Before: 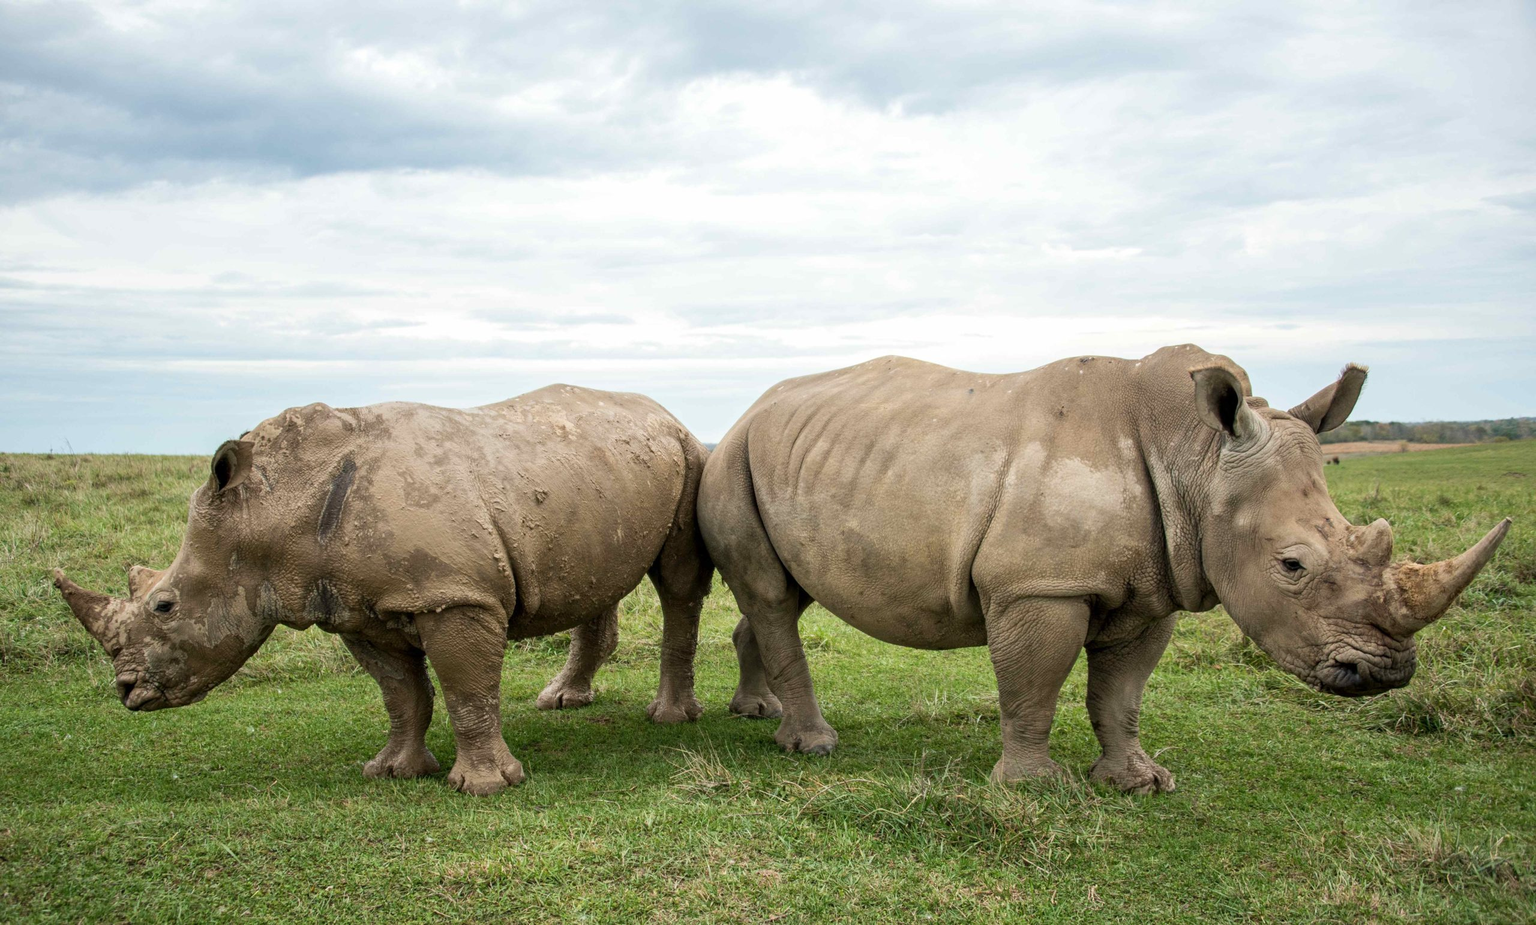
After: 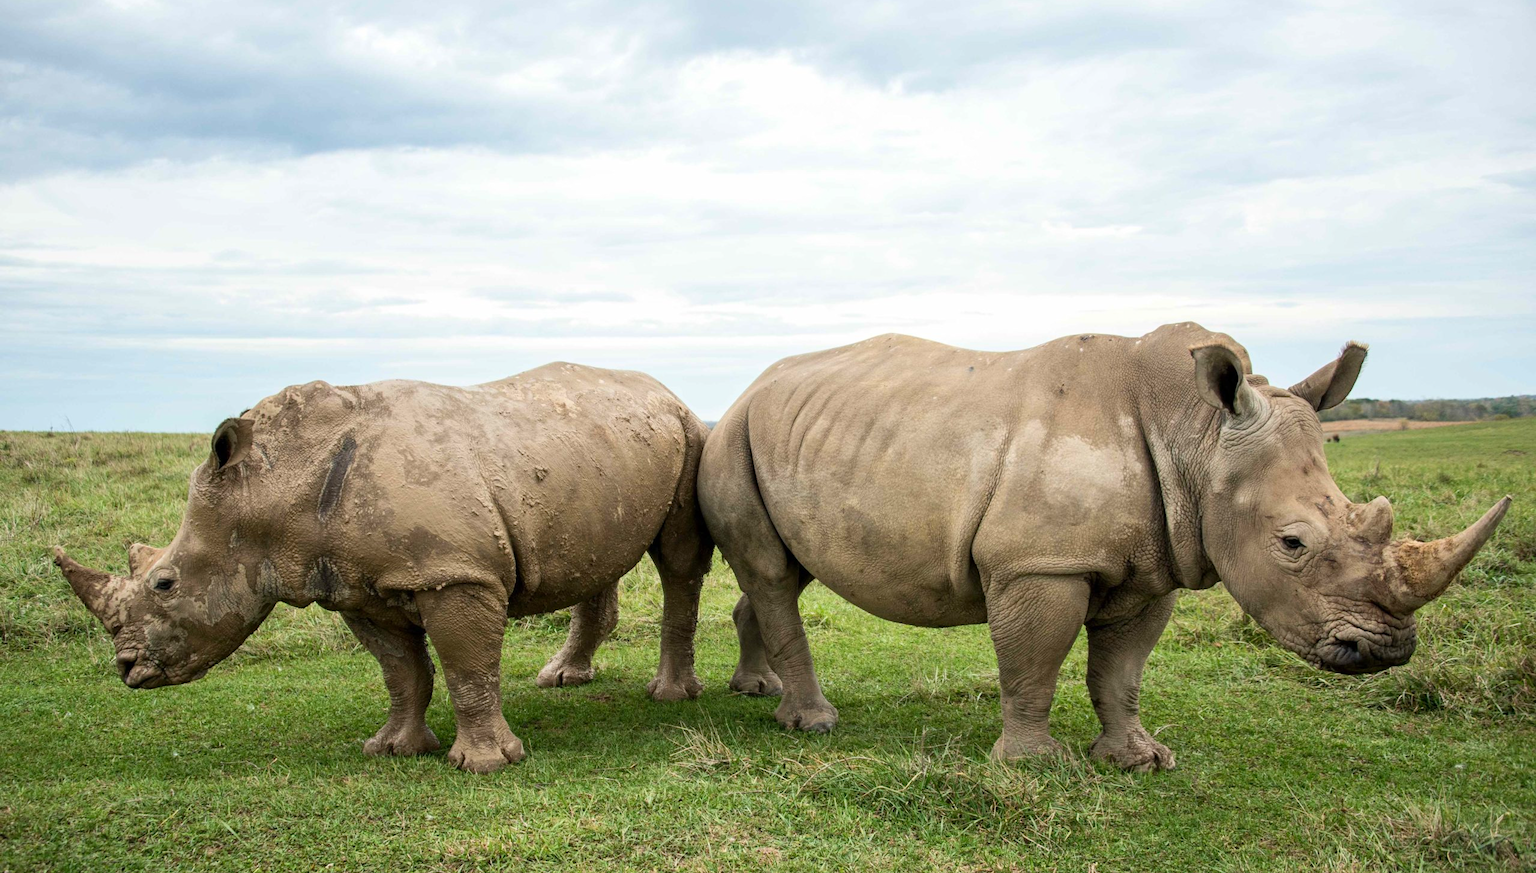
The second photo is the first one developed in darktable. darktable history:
crop and rotate: top 2.434%, bottom 3.065%
contrast brightness saturation: contrast 0.104, brightness 0.032, saturation 0.095
